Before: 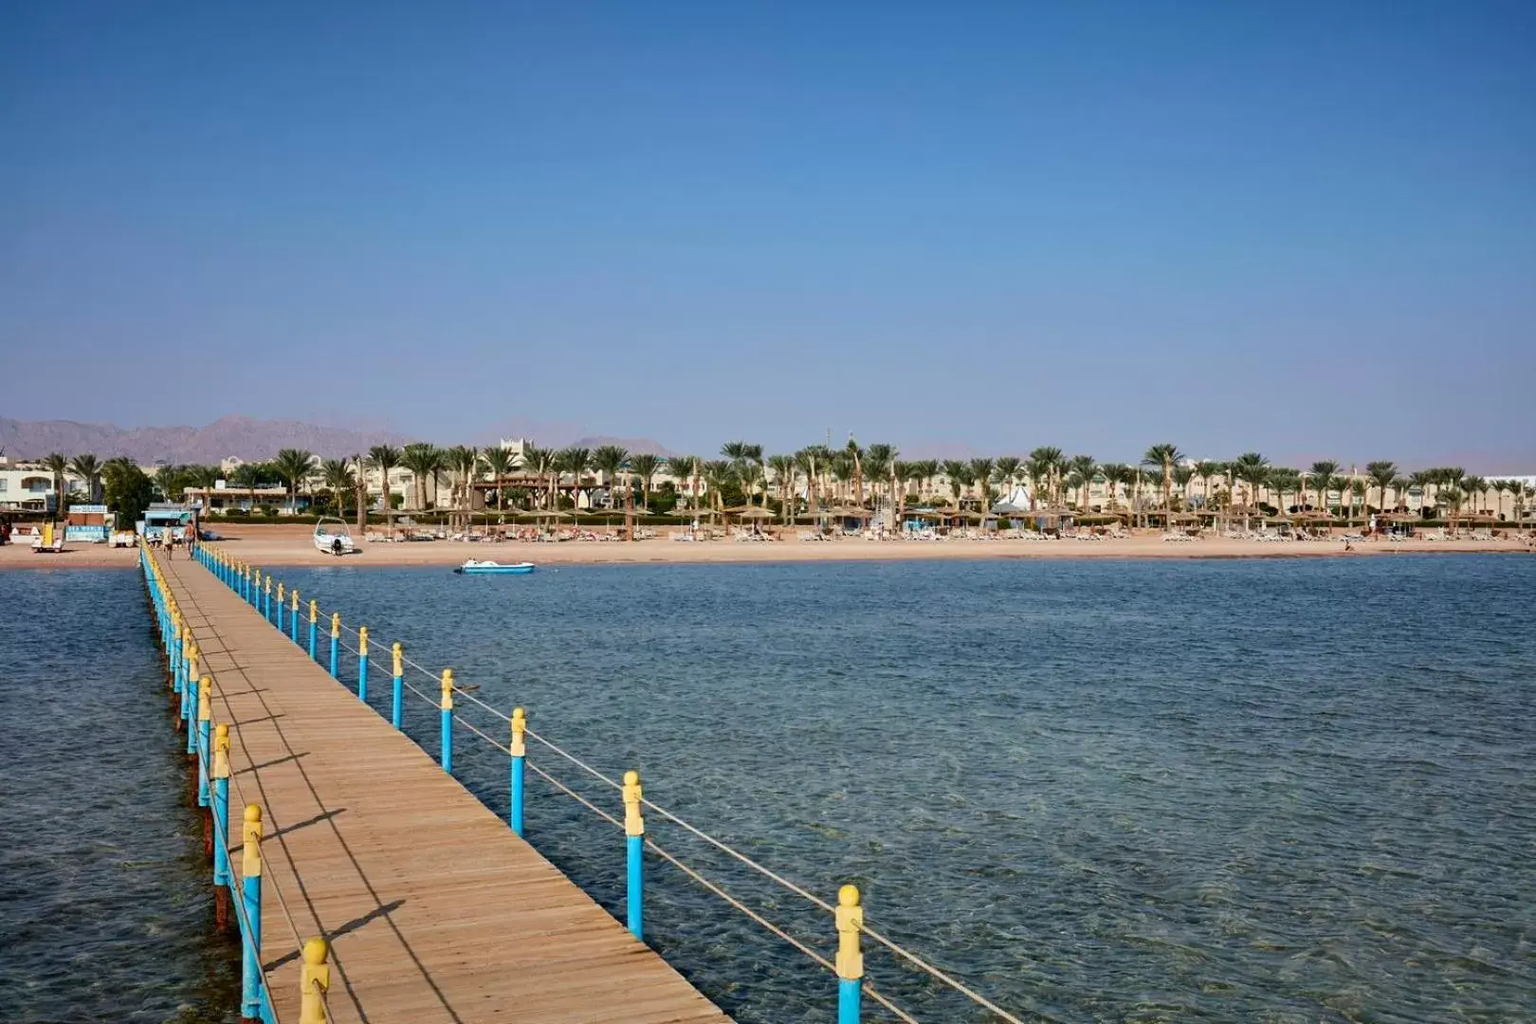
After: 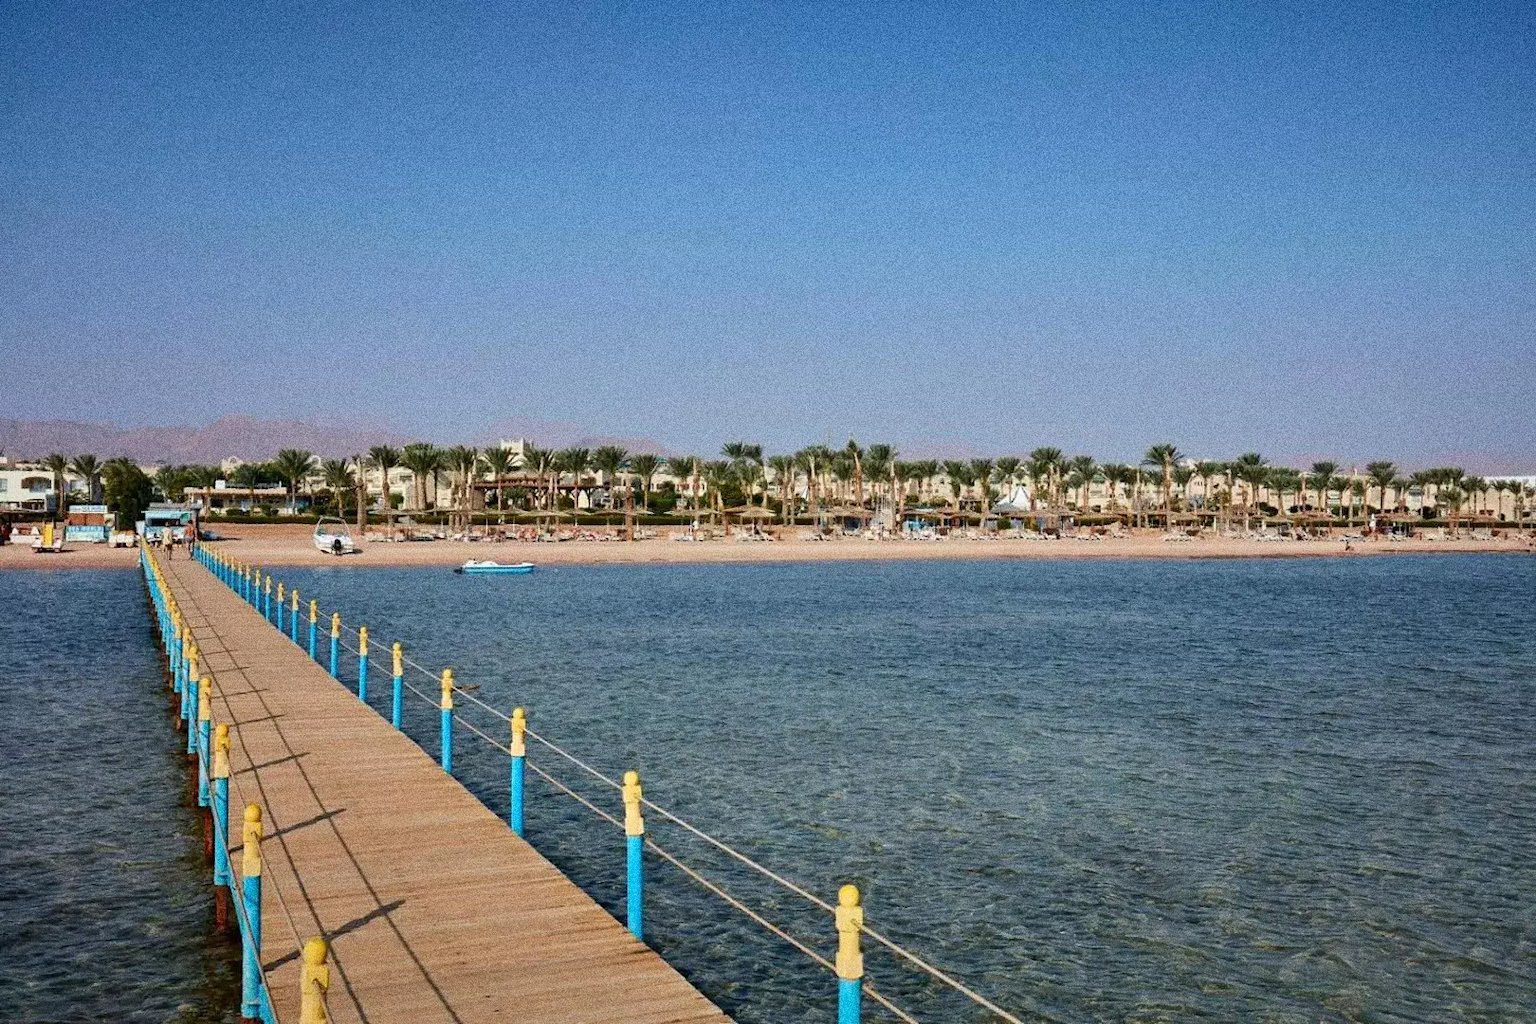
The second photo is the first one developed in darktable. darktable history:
white balance: emerald 1
grain: strength 49.07%
